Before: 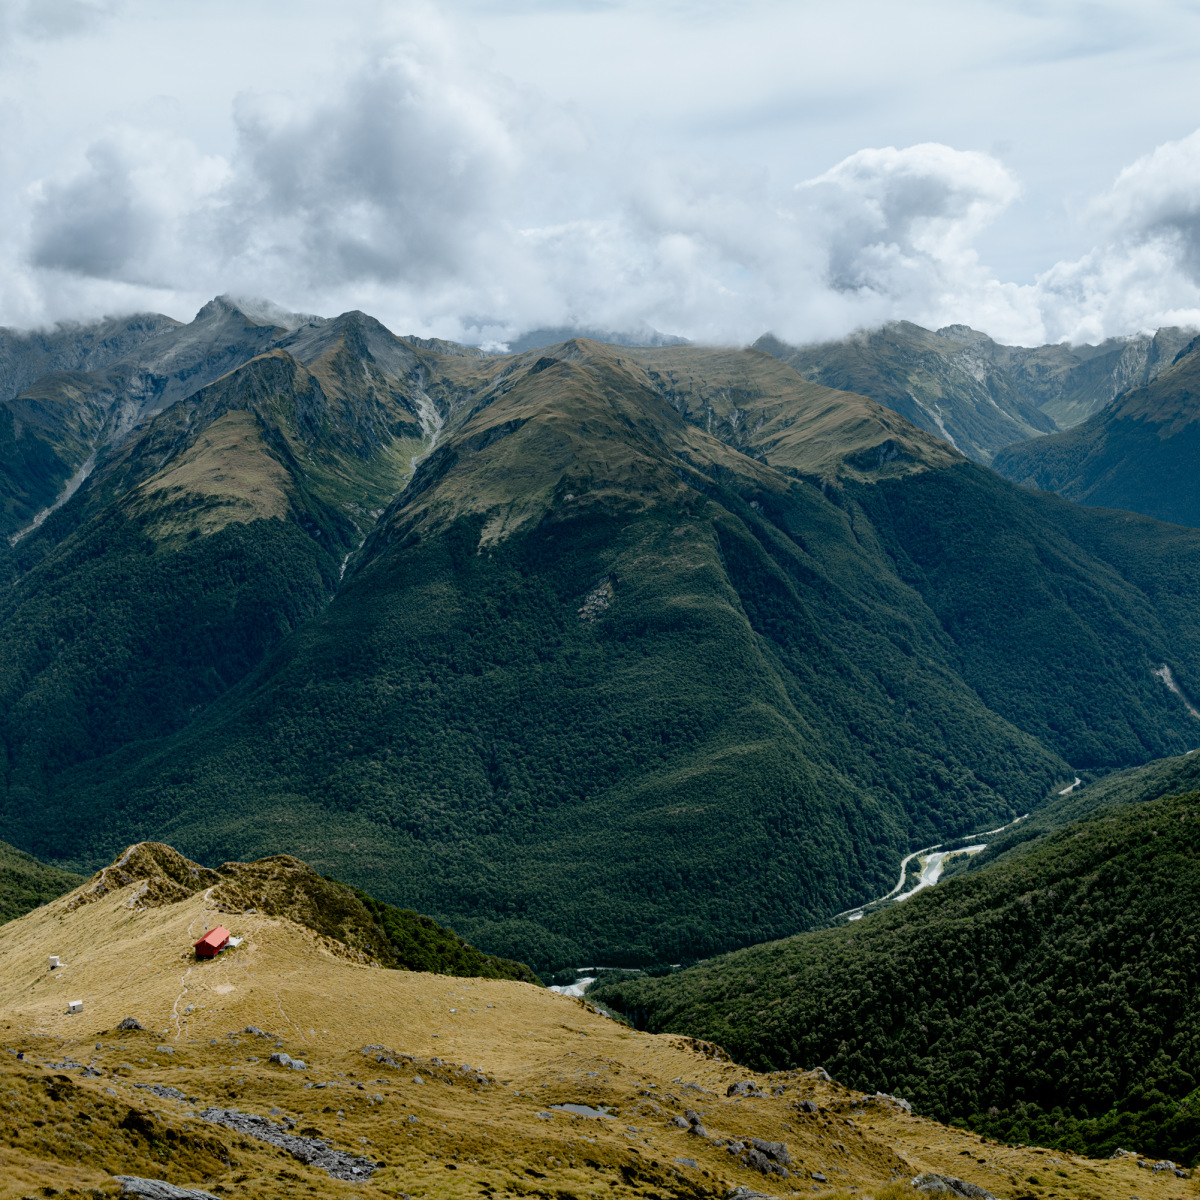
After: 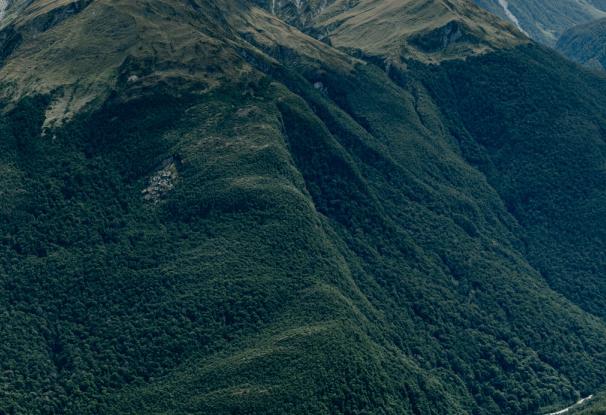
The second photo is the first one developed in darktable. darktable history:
crop: left 36.351%, top 34.987%, right 13.127%, bottom 30.397%
